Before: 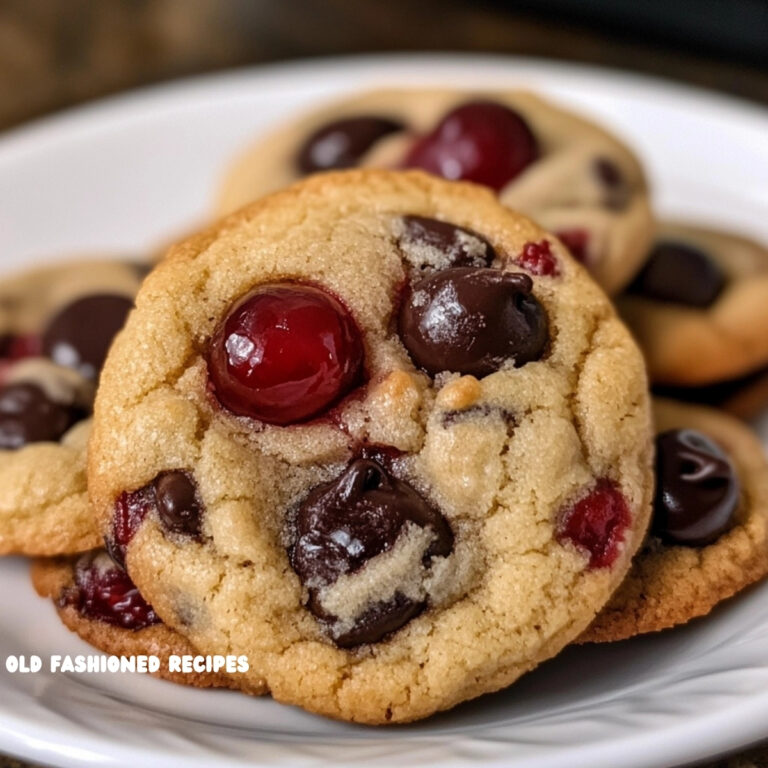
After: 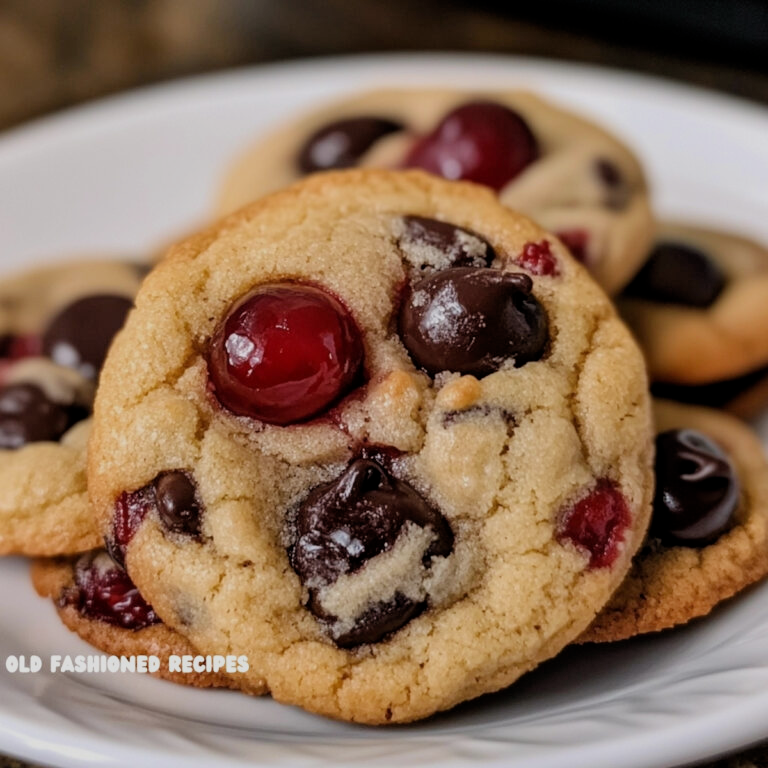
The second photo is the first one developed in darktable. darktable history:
filmic rgb: middle gray luminance 18.24%, black relative exposure -8.98 EV, white relative exposure 3.71 EV, target black luminance 0%, hardness 4.91, latitude 67.63%, contrast 0.948, highlights saturation mix 21.18%, shadows ↔ highlights balance 21.81%
